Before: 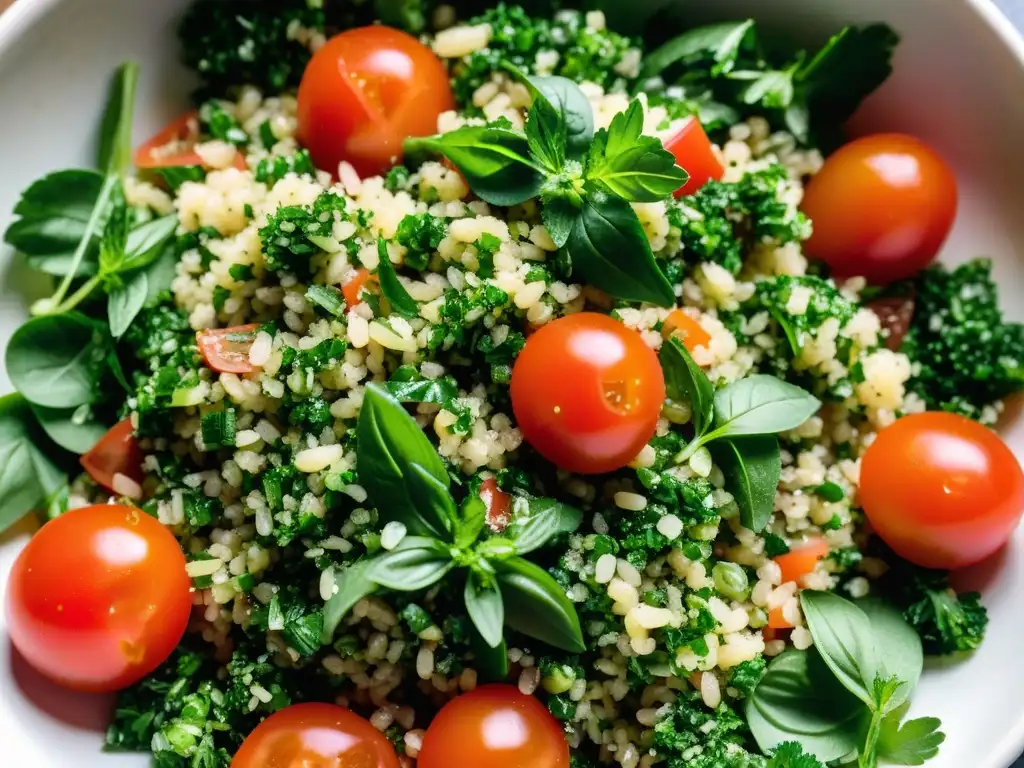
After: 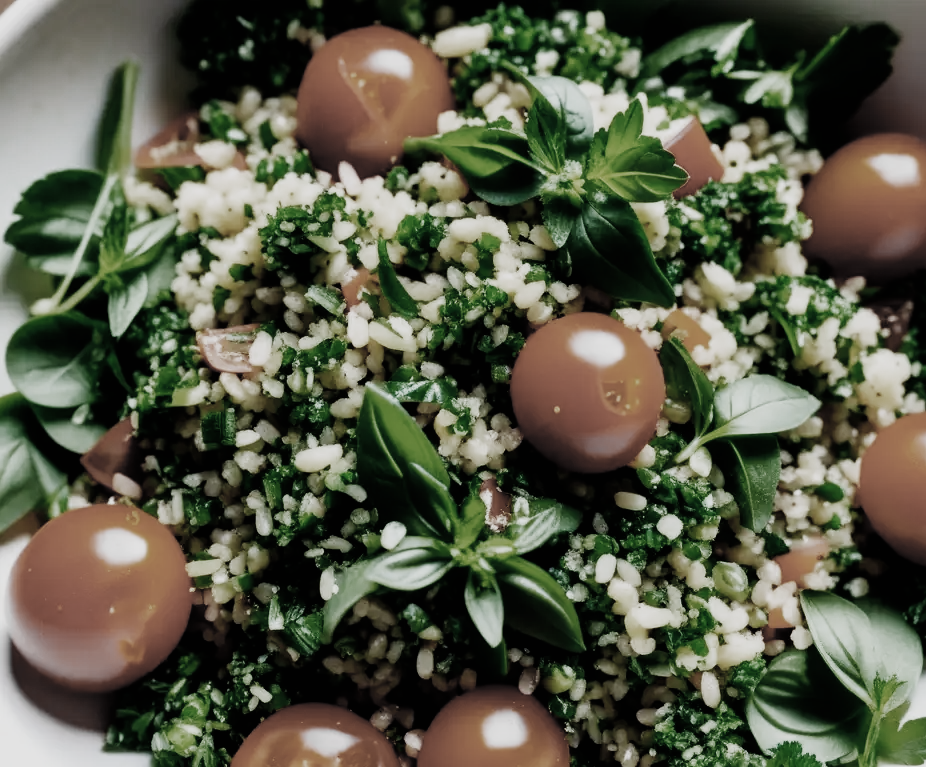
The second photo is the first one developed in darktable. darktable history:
sigmoid: contrast 1.8, skew -0.2, preserve hue 0%, red attenuation 0.1, red rotation 0.035, green attenuation 0.1, green rotation -0.017, blue attenuation 0.15, blue rotation -0.052, base primaries Rec2020
color zones: curves: ch0 [(0, 0.487) (0.241, 0.395) (0.434, 0.373) (0.658, 0.412) (0.838, 0.487)]; ch1 [(0, 0) (0.053, 0.053) (0.211, 0.202) (0.579, 0.259) (0.781, 0.241)]
crop: right 9.509%, bottom 0.031%
